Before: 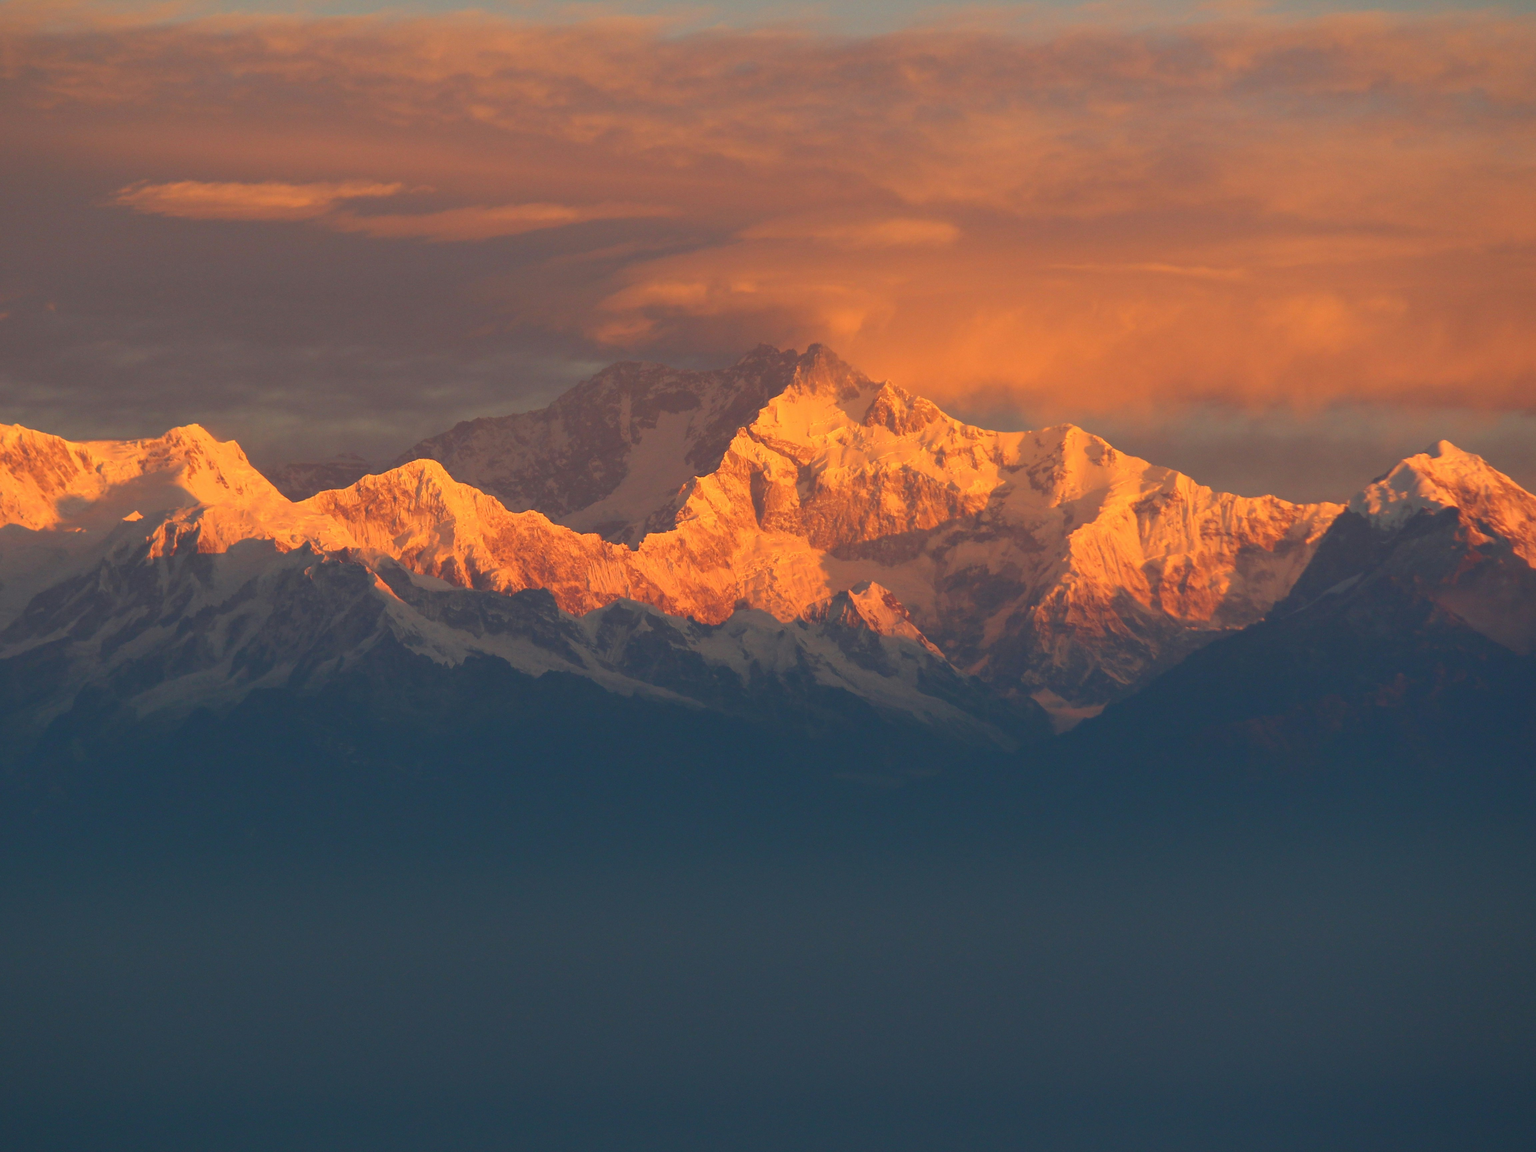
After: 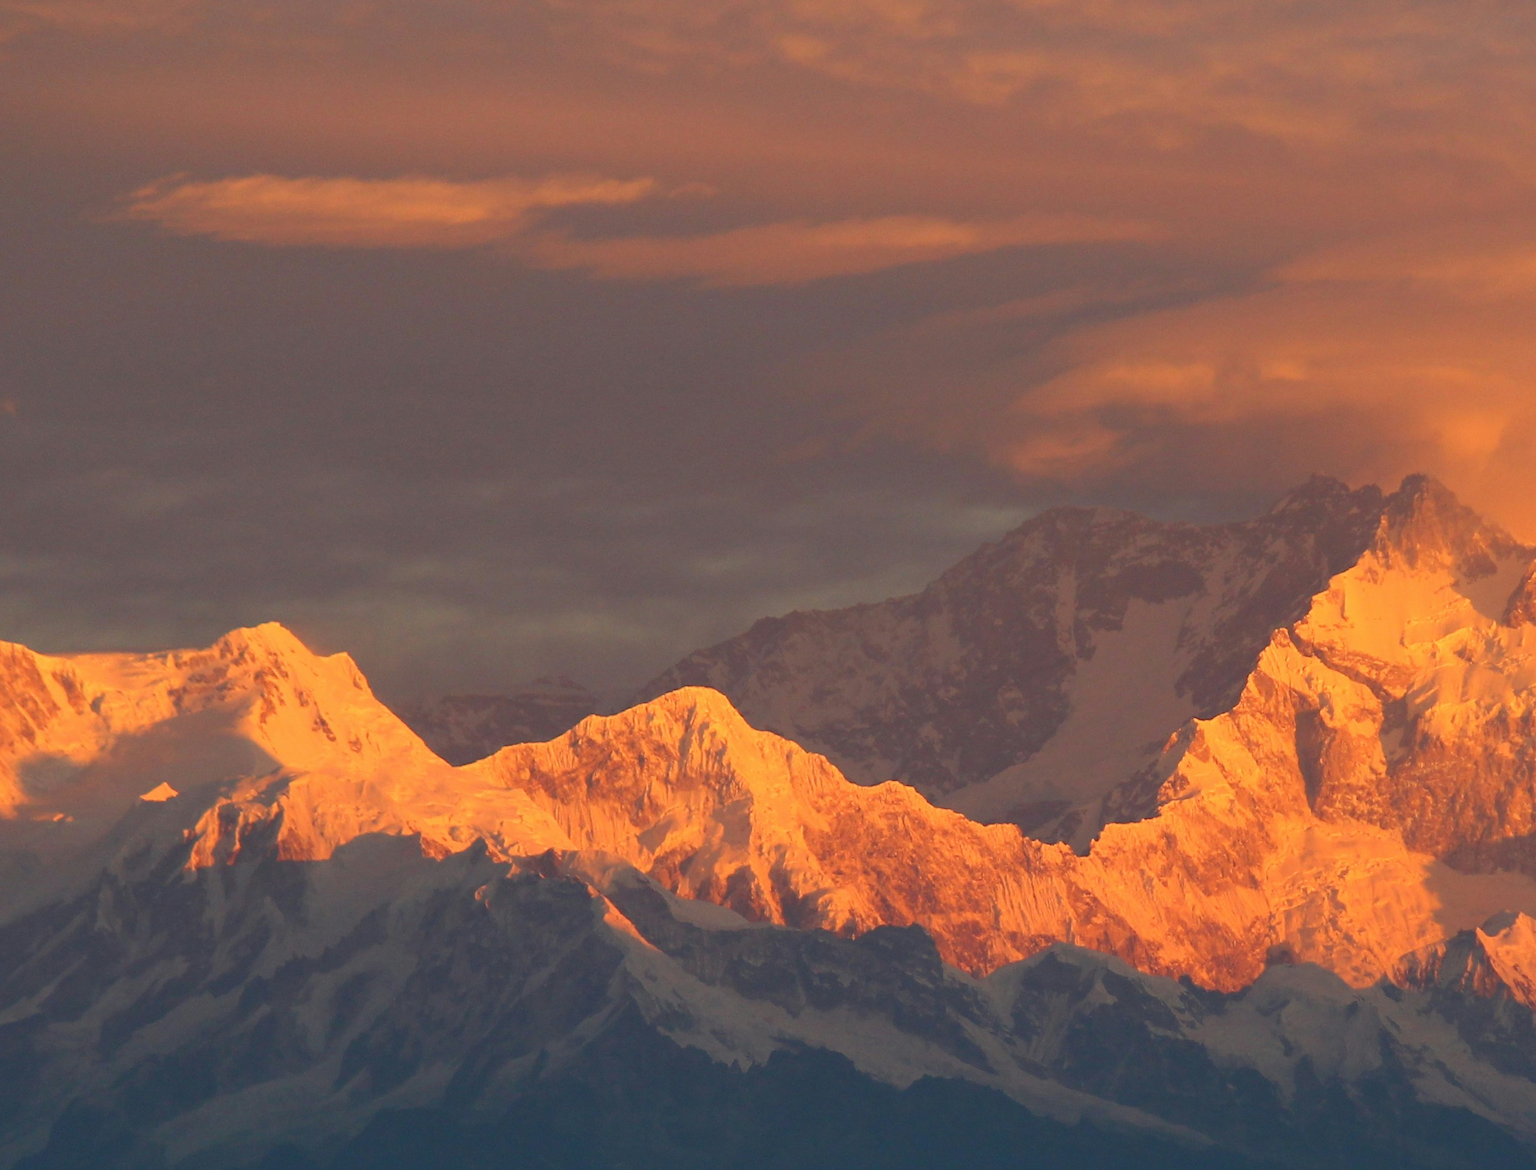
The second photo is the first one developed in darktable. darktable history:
crop and rotate: left 3.049%, top 7.475%, right 42.613%, bottom 37.294%
